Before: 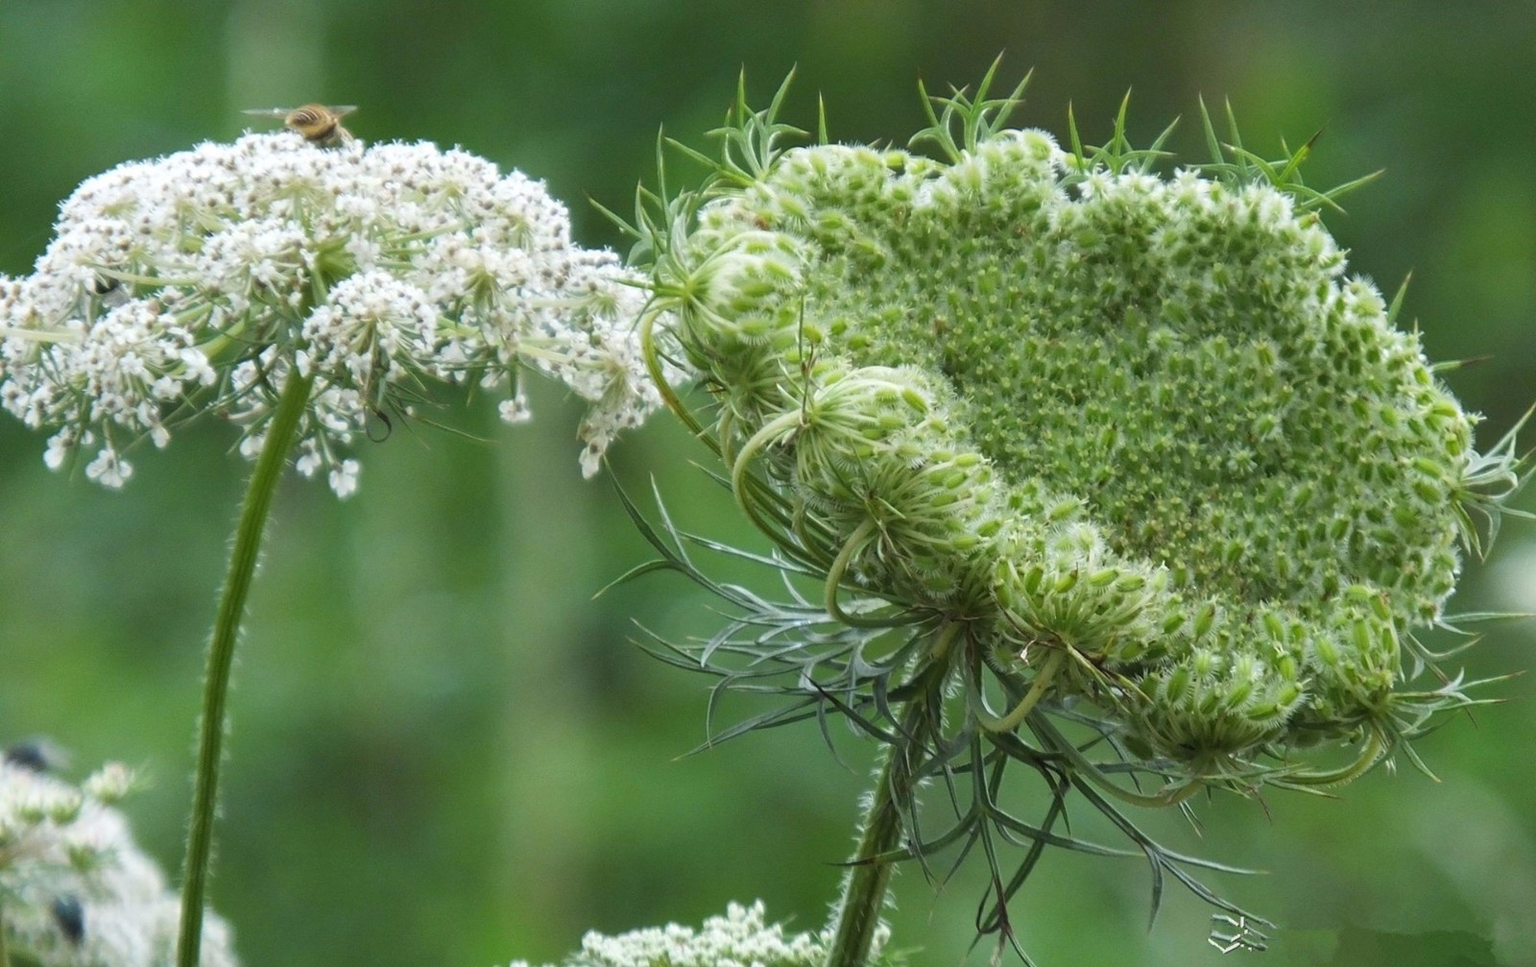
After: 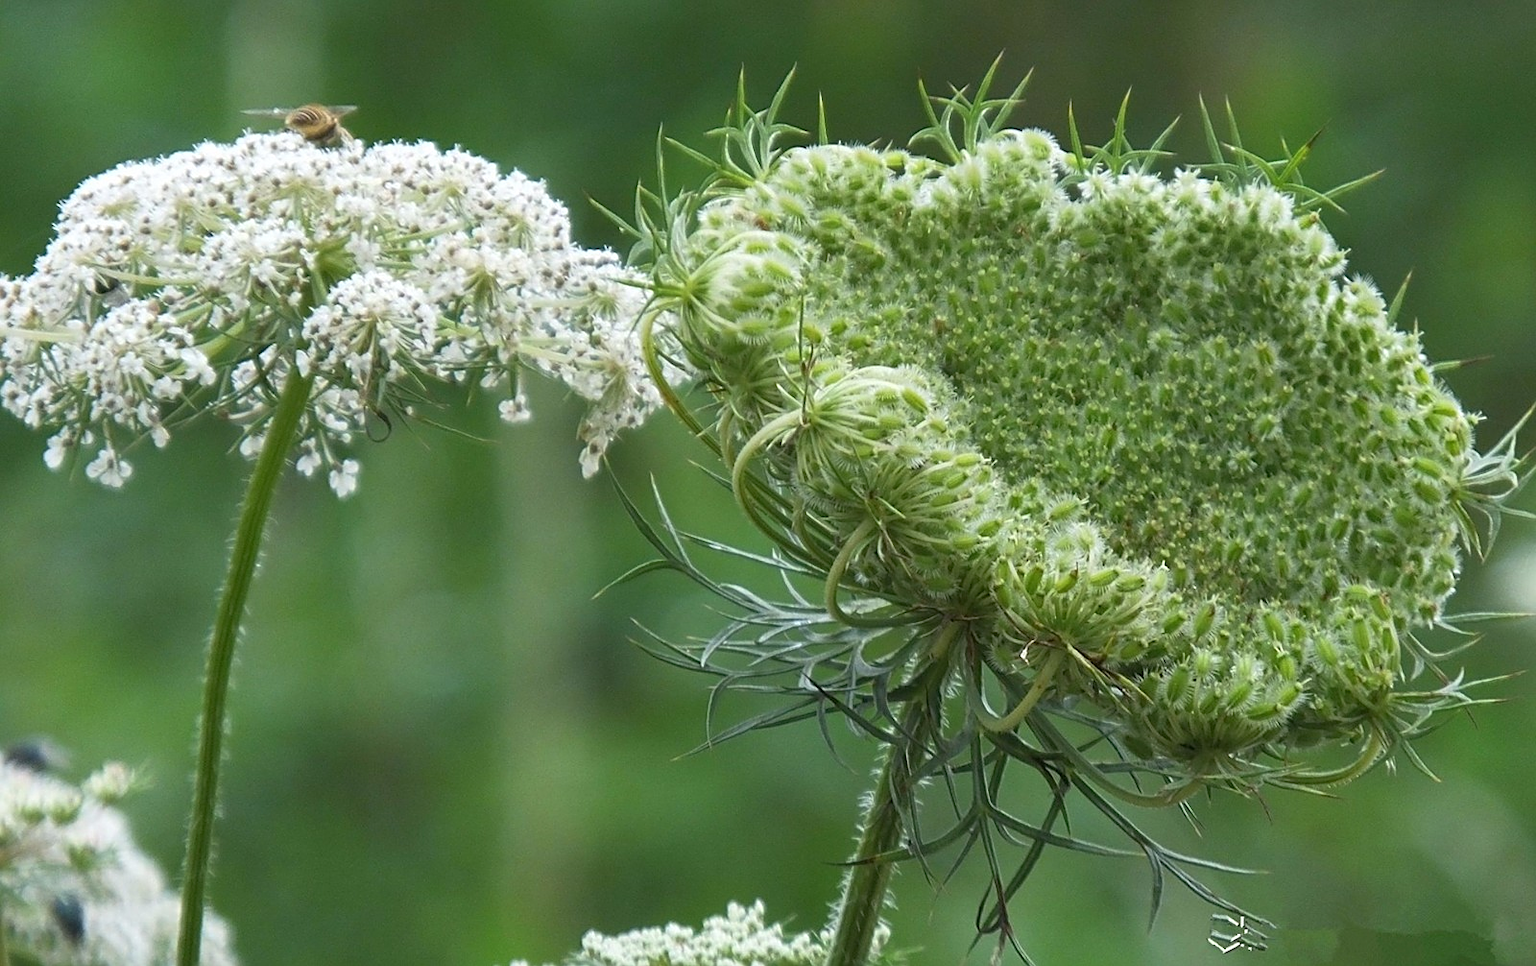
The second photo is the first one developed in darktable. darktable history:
tone curve: curves: ch0 [(0, 0) (0.15, 0.17) (0.452, 0.437) (0.611, 0.588) (0.751, 0.749) (1, 1)]; ch1 [(0, 0) (0.325, 0.327) (0.412, 0.45) (0.453, 0.484) (0.5, 0.501) (0.541, 0.55) (0.617, 0.612) (0.695, 0.697) (1, 1)]; ch2 [(0, 0) (0.386, 0.397) (0.452, 0.459) (0.505, 0.498) (0.524, 0.547) (0.574, 0.566) (0.633, 0.641) (1, 1)], color space Lab, linked channels, preserve colors none
sharpen: on, module defaults
